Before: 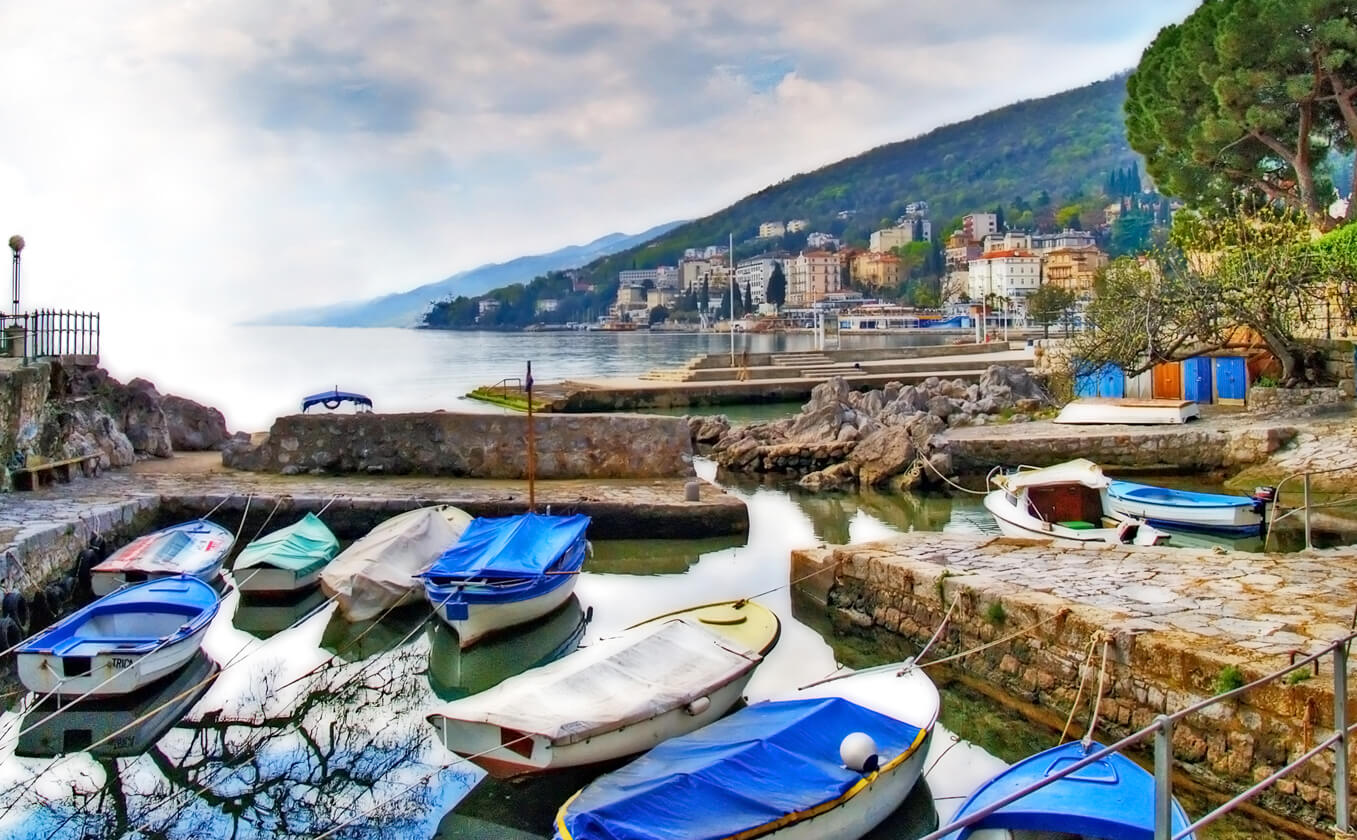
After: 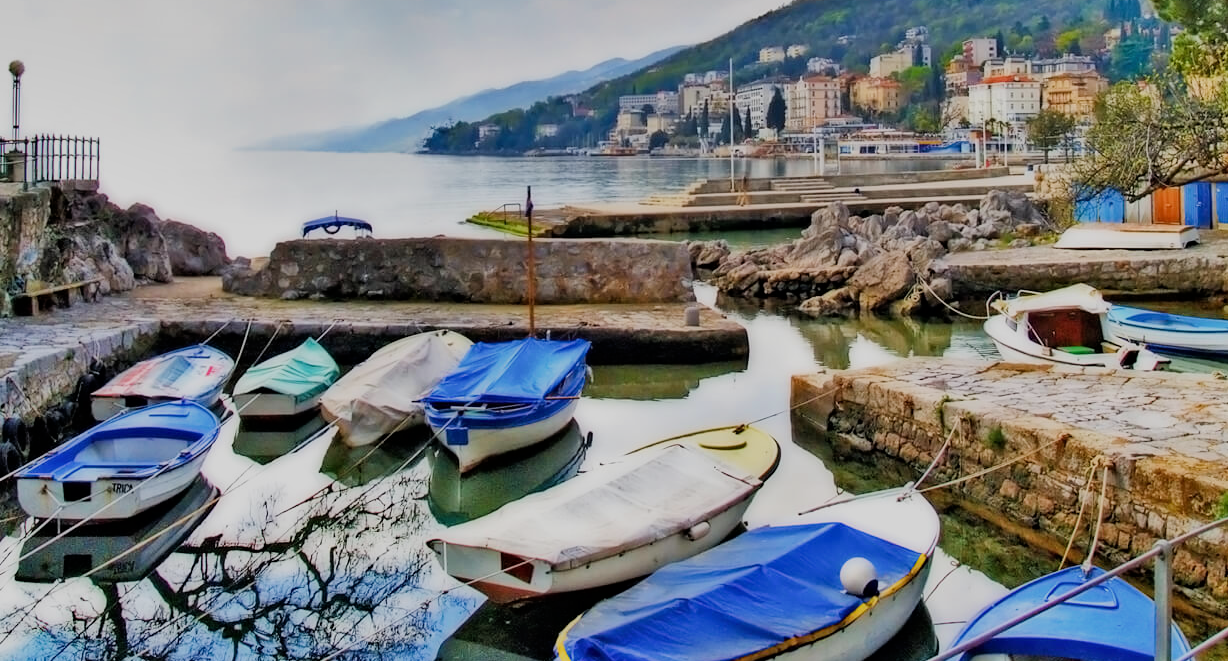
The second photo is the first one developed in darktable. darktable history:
crop: top 20.916%, right 9.437%, bottom 0.316%
filmic rgb: black relative exposure -7.65 EV, white relative exposure 4.56 EV, hardness 3.61
shadows and highlights: low approximation 0.01, soften with gaussian
